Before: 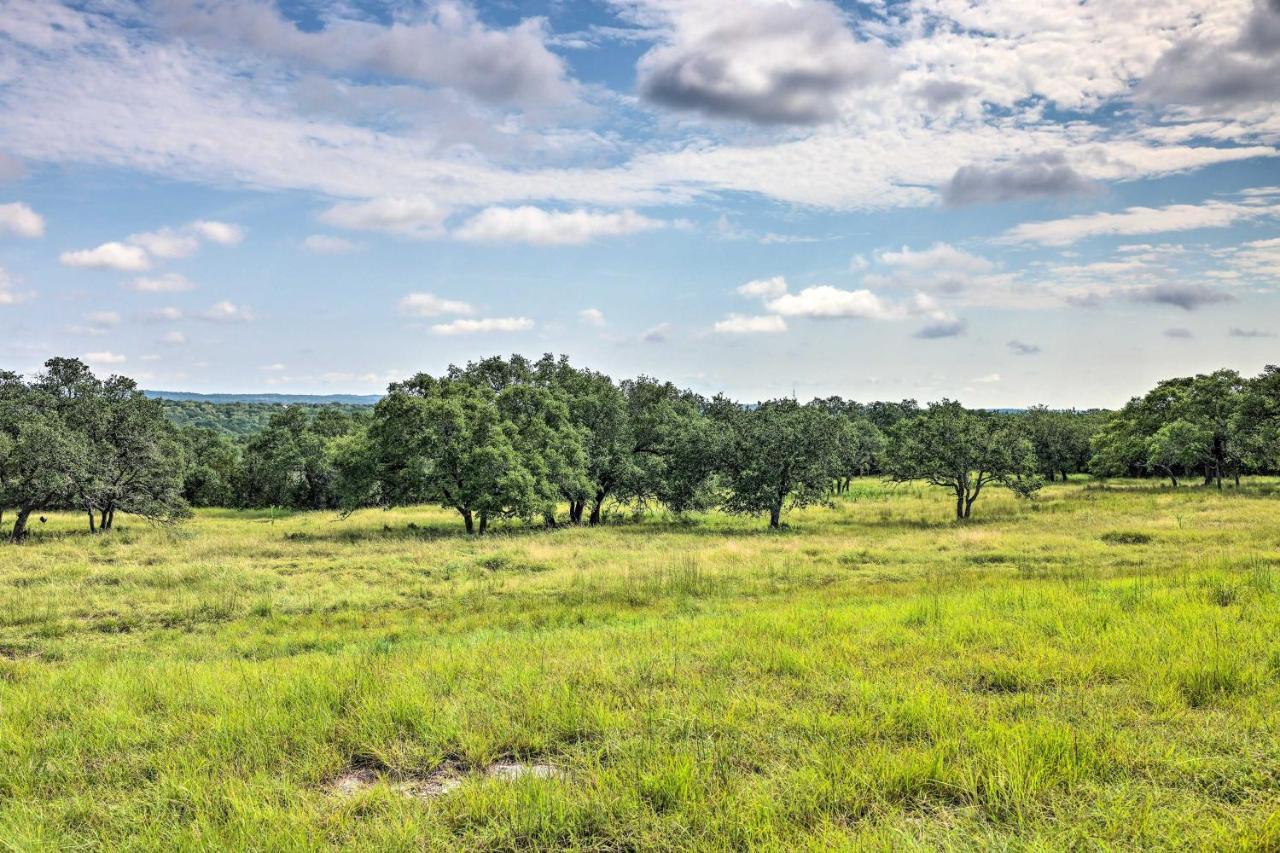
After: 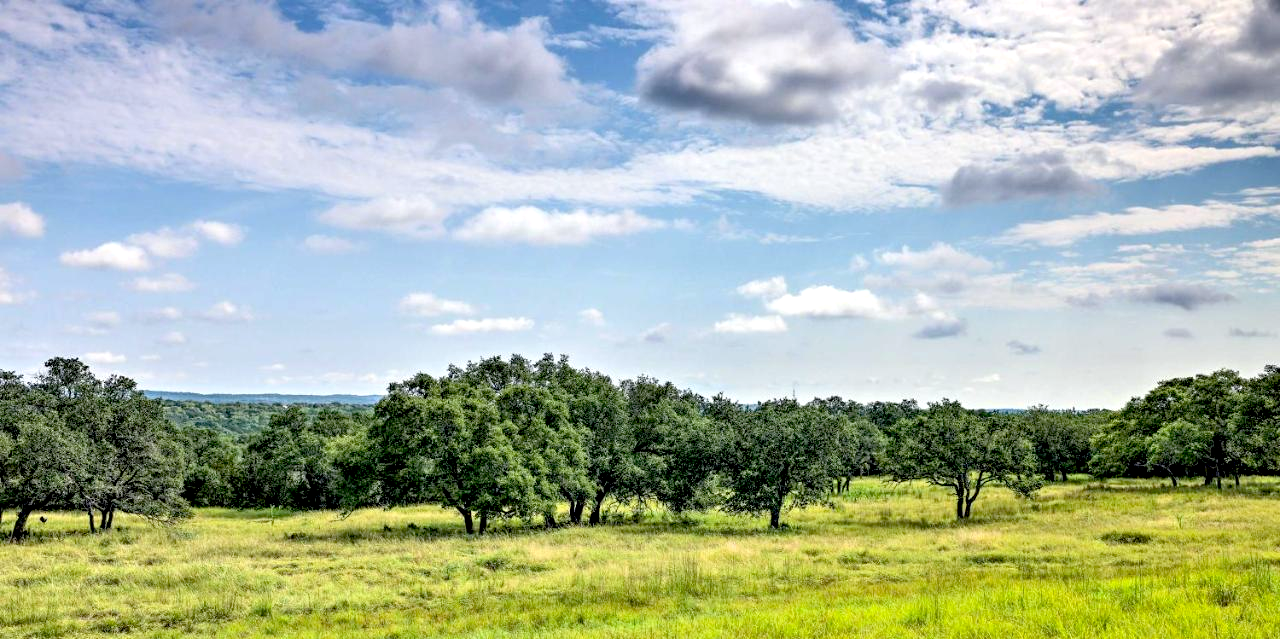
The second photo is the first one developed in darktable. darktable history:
exposure: black level correction 0.025, exposure 0.182 EV, compensate highlight preservation false
white balance: red 0.988, blue 1.017
crop: bottom 24.988%
